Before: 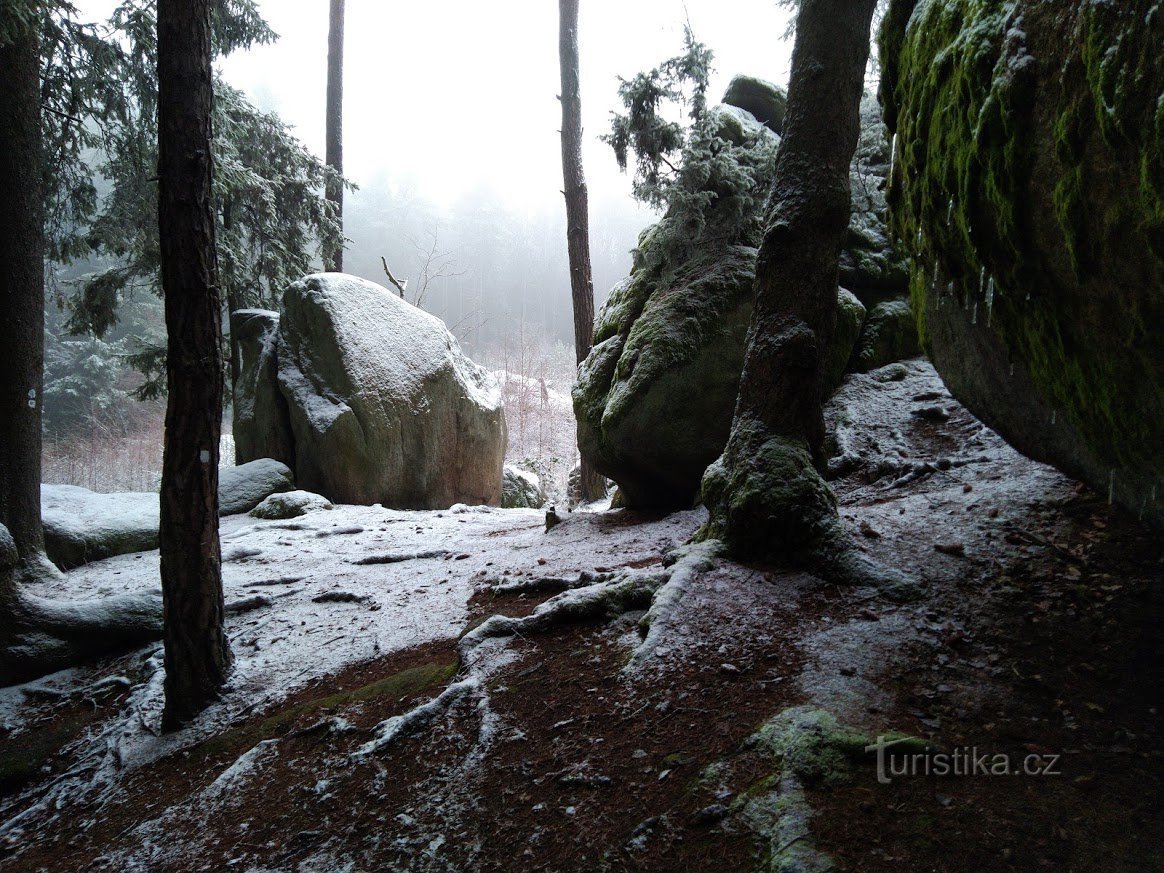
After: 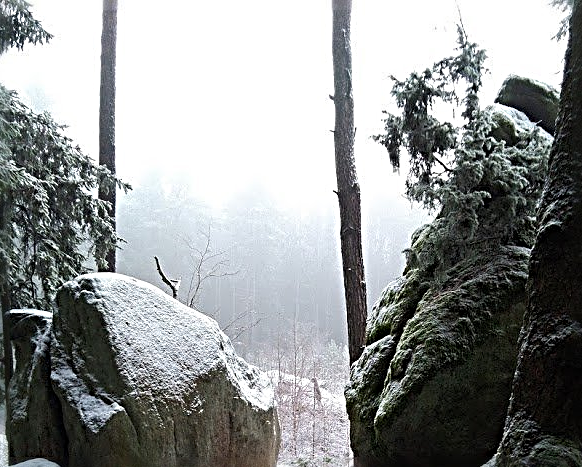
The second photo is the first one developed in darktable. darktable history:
sharpen: radius 3.69, amount 0.928
crop: left 19.556%, right 30.401%, bottom 46.458%
